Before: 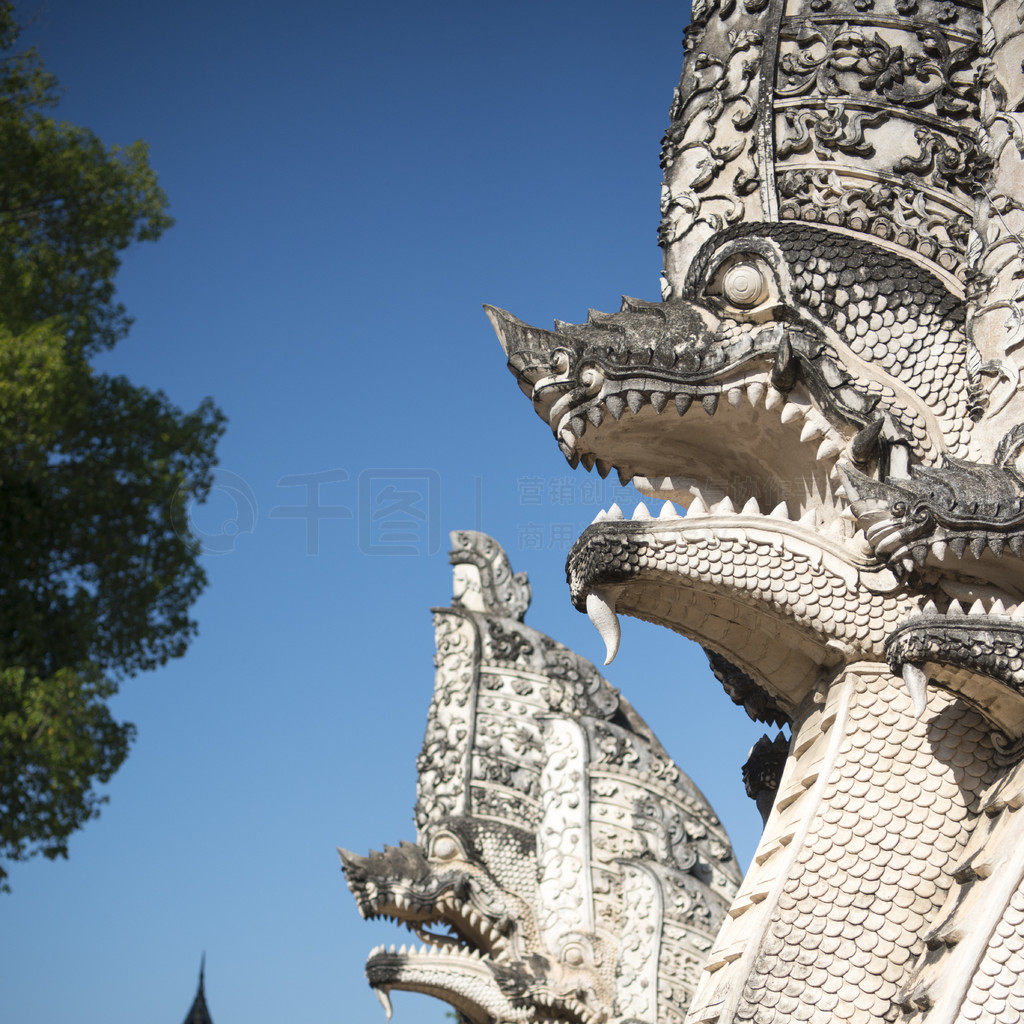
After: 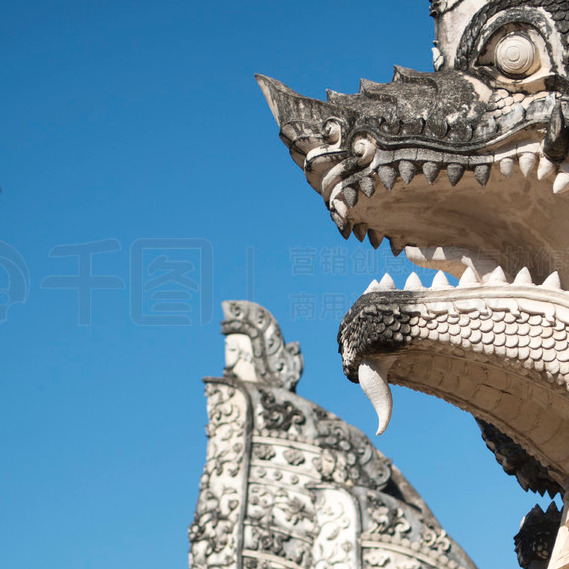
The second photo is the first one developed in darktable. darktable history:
crop and rotate: left 22.31%, top 22.488%, right 22.067%, bottom 21.863%
